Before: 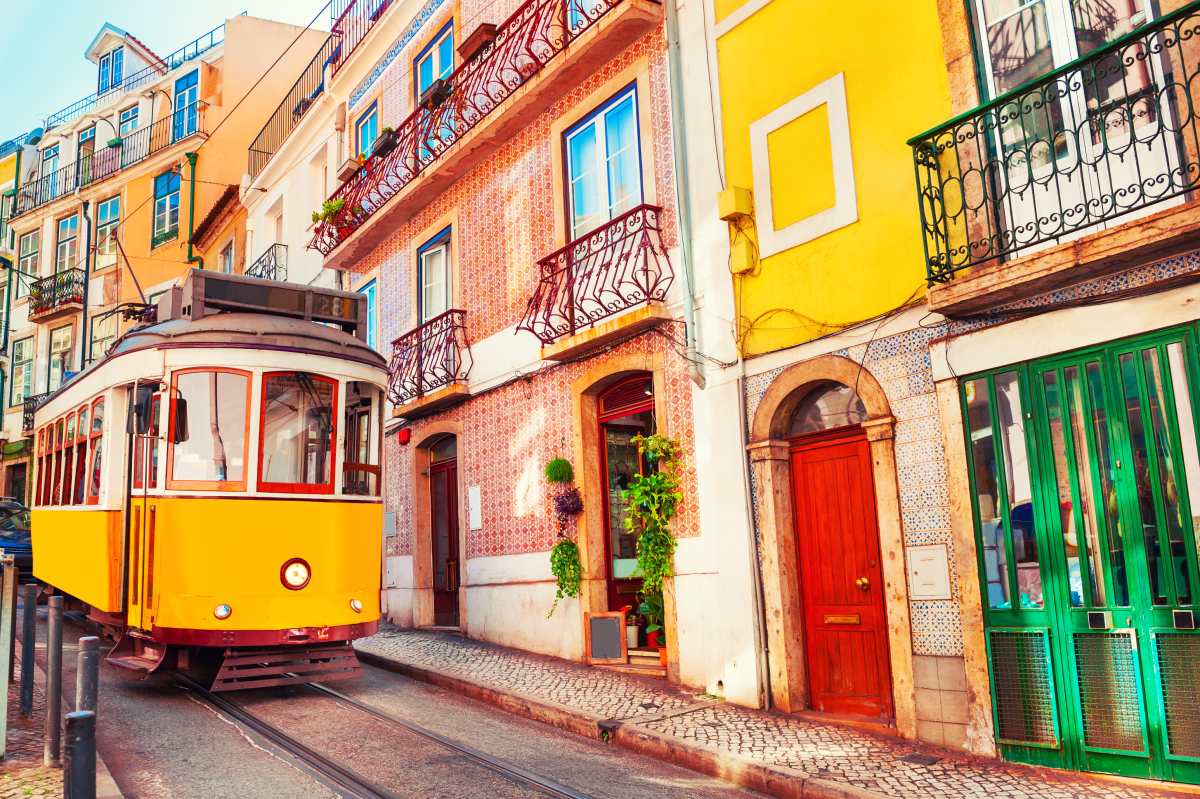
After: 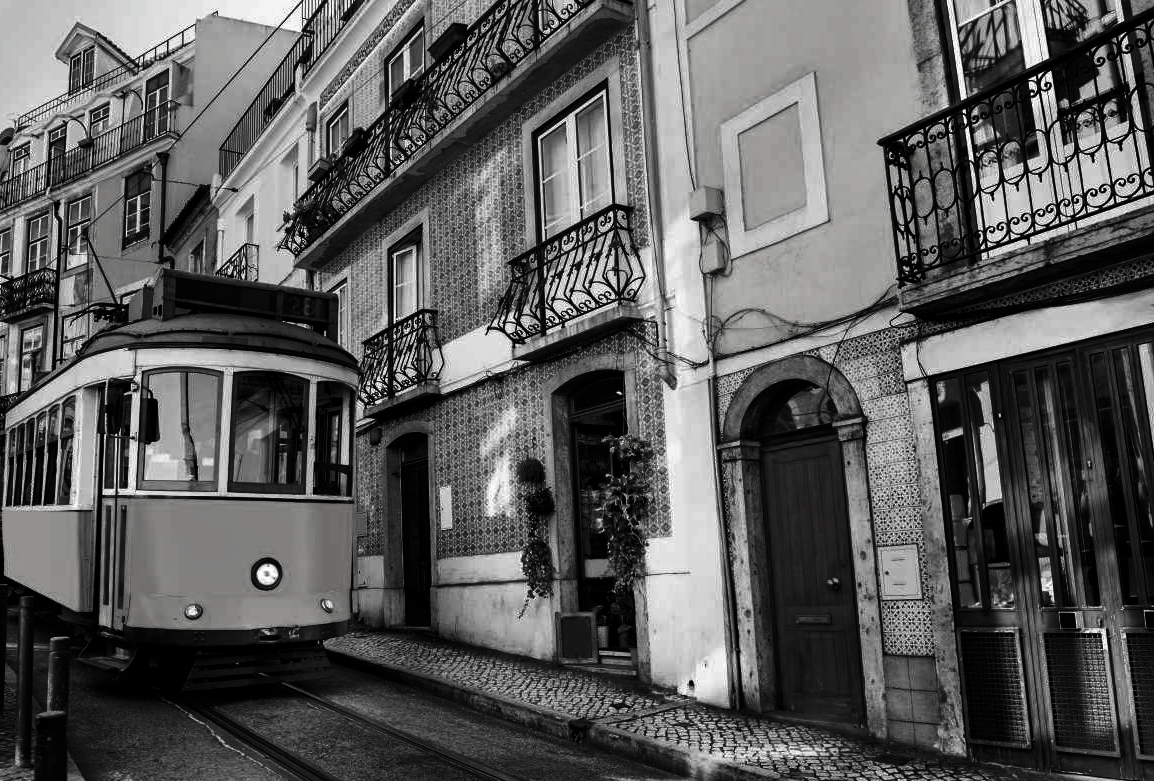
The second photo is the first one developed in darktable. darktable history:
crop and rotate: left 2.498%, right 1.287%, bottom 2.179%
contrast brightness saturation: contrast 0.018, brightness -0.991, saturation -0.993
tone equalizer: on, module defaults
